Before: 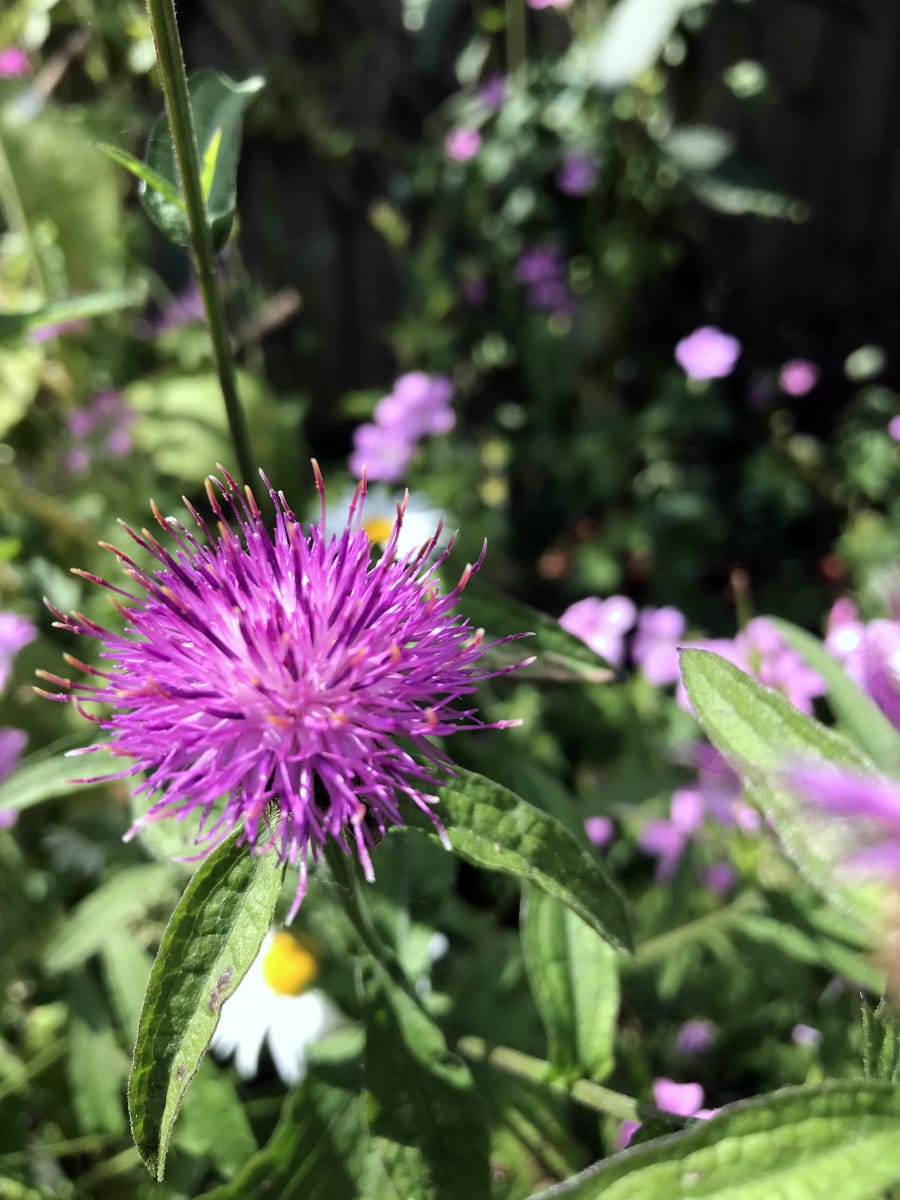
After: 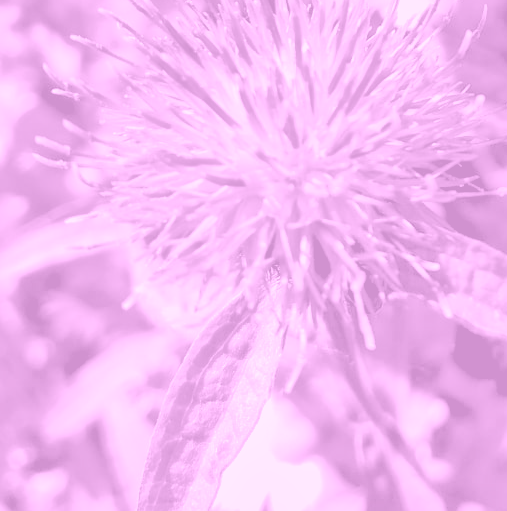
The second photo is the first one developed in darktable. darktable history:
crop: top 44.483%, right 43.593%, bottom 12.892%
rgb curve: curves: ch2 [(0, 0) (0.567, 0.512) (1, 1)], mode RGB, independent channels
colorize: hue 331.2°, saturation 75%, source mix 30.28%, lightness 70.52%, version 1
exposure: black level correction 0.009, exposure 0.119 EV, compensate highlight preservation false
shadows and highlights: on, module defaults
local contrast: mode bilateral grid, contrast 20, coarseness 19, detail 163%, midtone range 0.2
